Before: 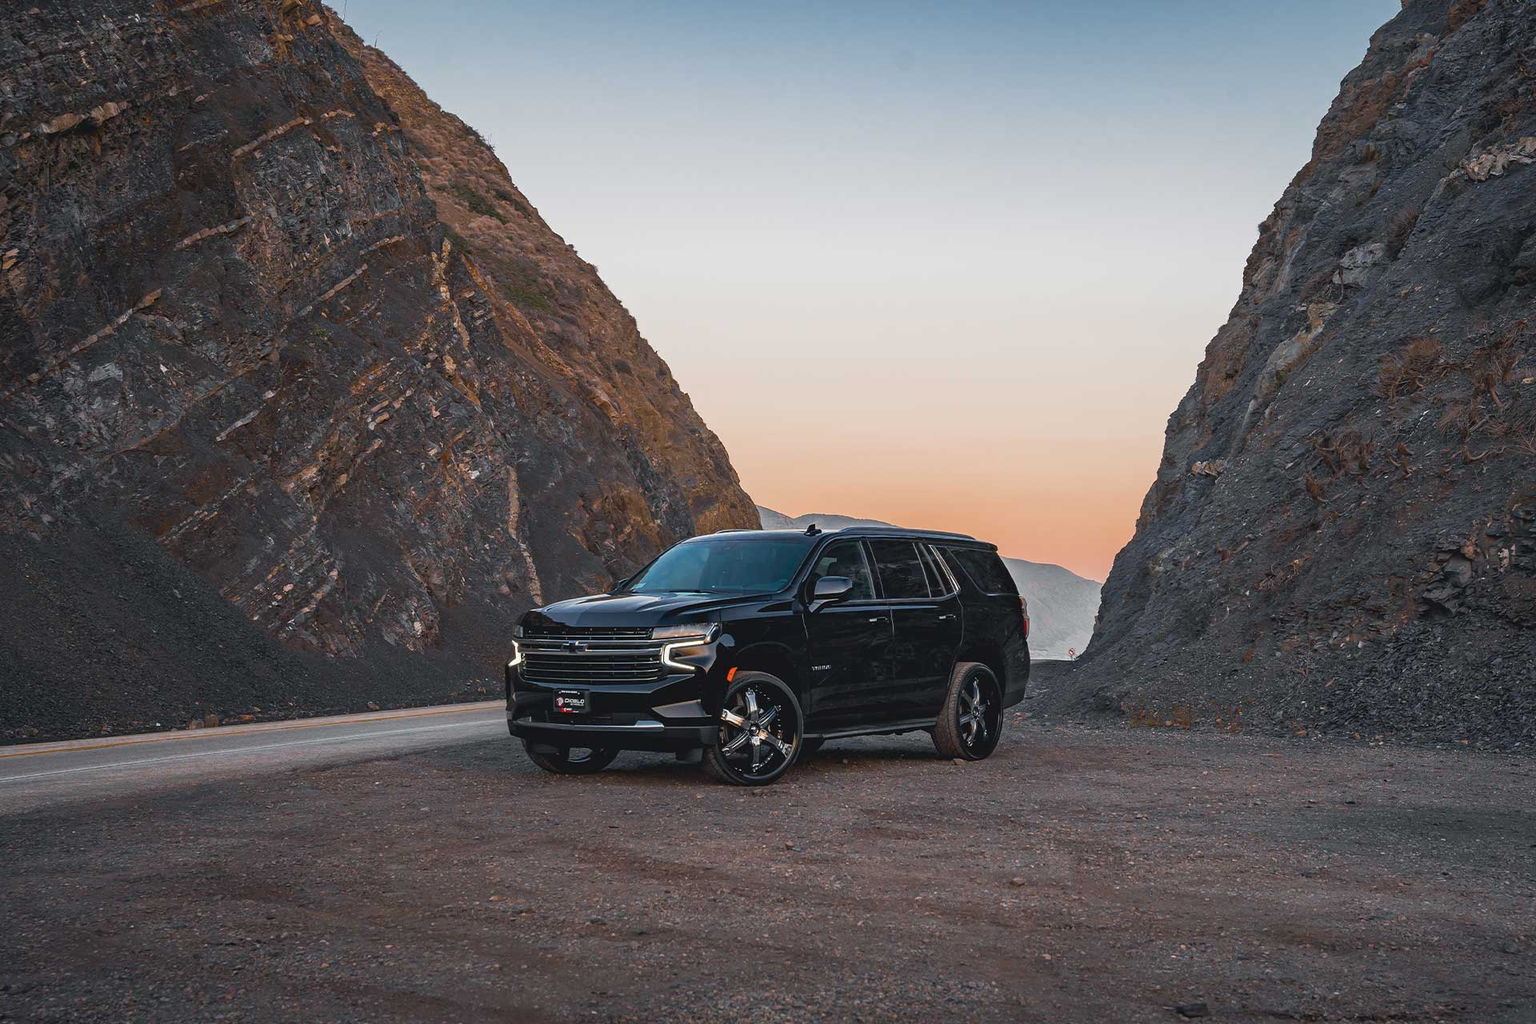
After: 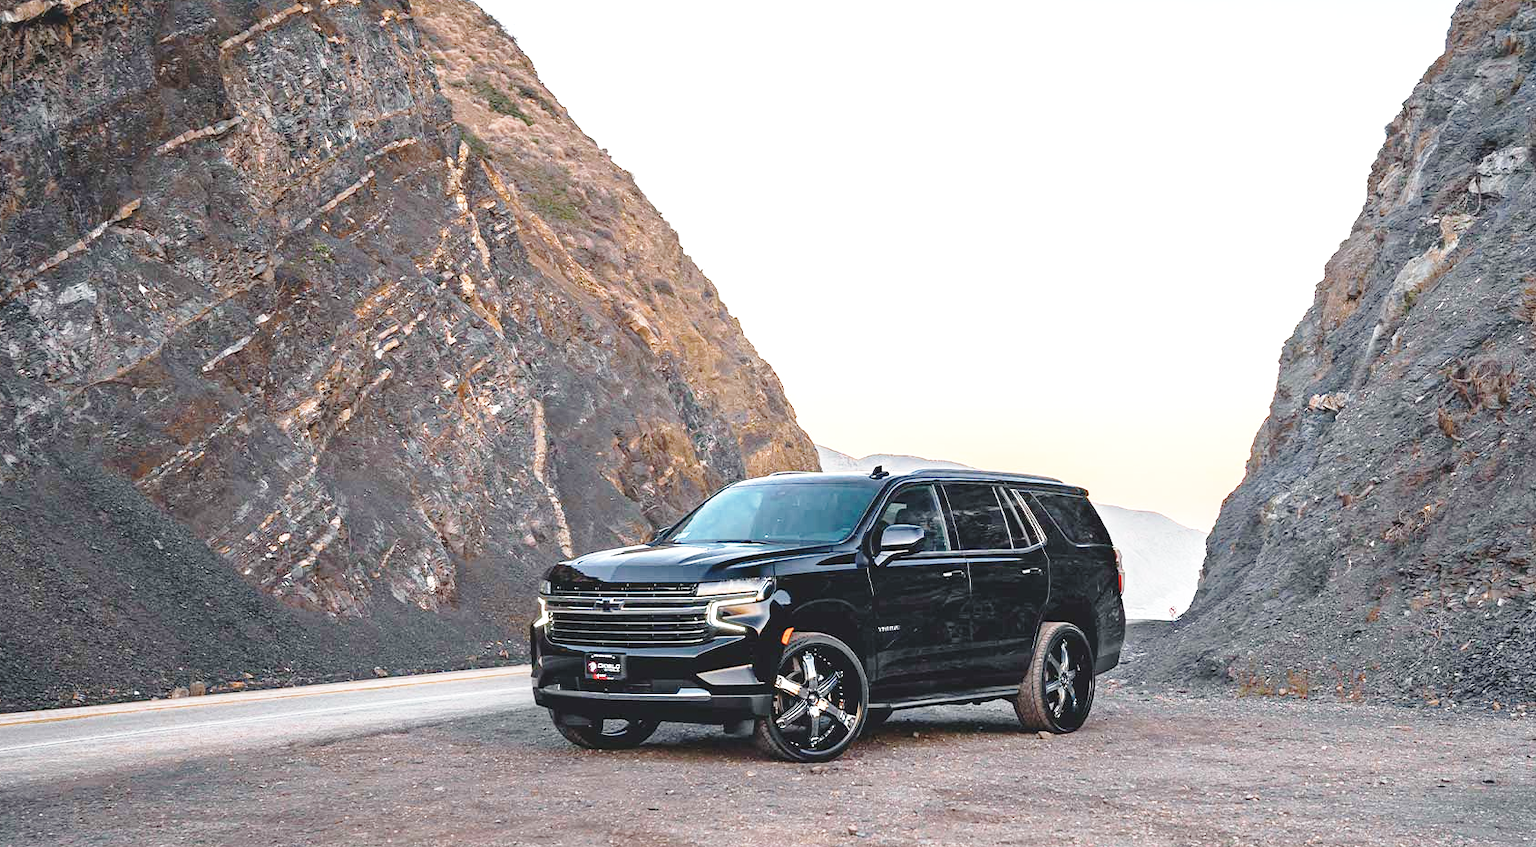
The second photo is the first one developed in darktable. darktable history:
crop and rotate: left 2.448%, top 11.132%, right 9.334%, bottom 15.828%
exposure: black level correction 0, exposure 1.098 EV, compensate highlight preservation false
base curve: curves: ch0 [(0, 0) (0.028, 0.03) (0.121, 0.232) (0.46, 0.748) (0.859, 0.968) (1, 1)], preserve colors none
color correction: highlights b* -0.002, saturation 0.765
